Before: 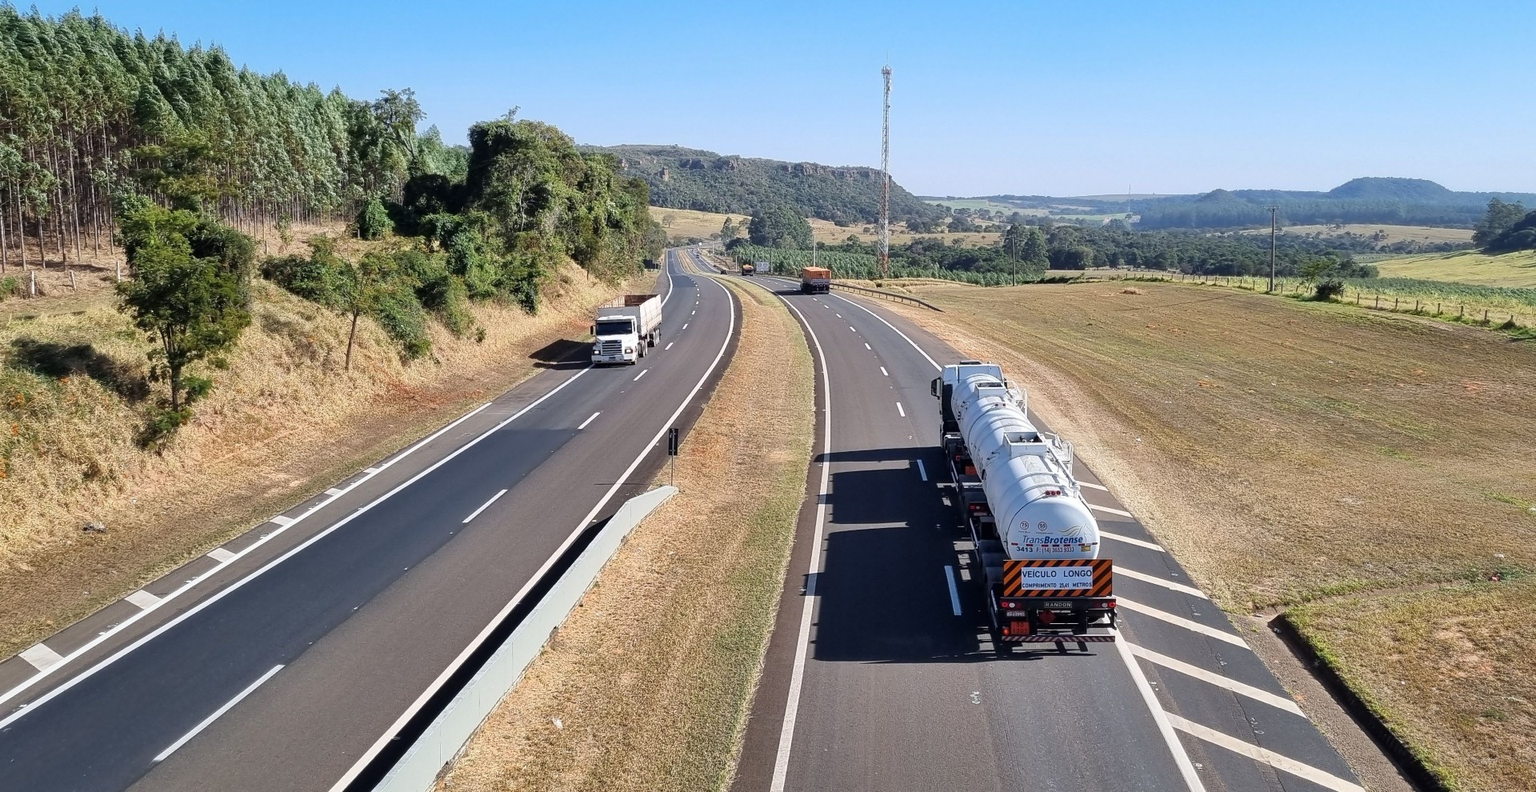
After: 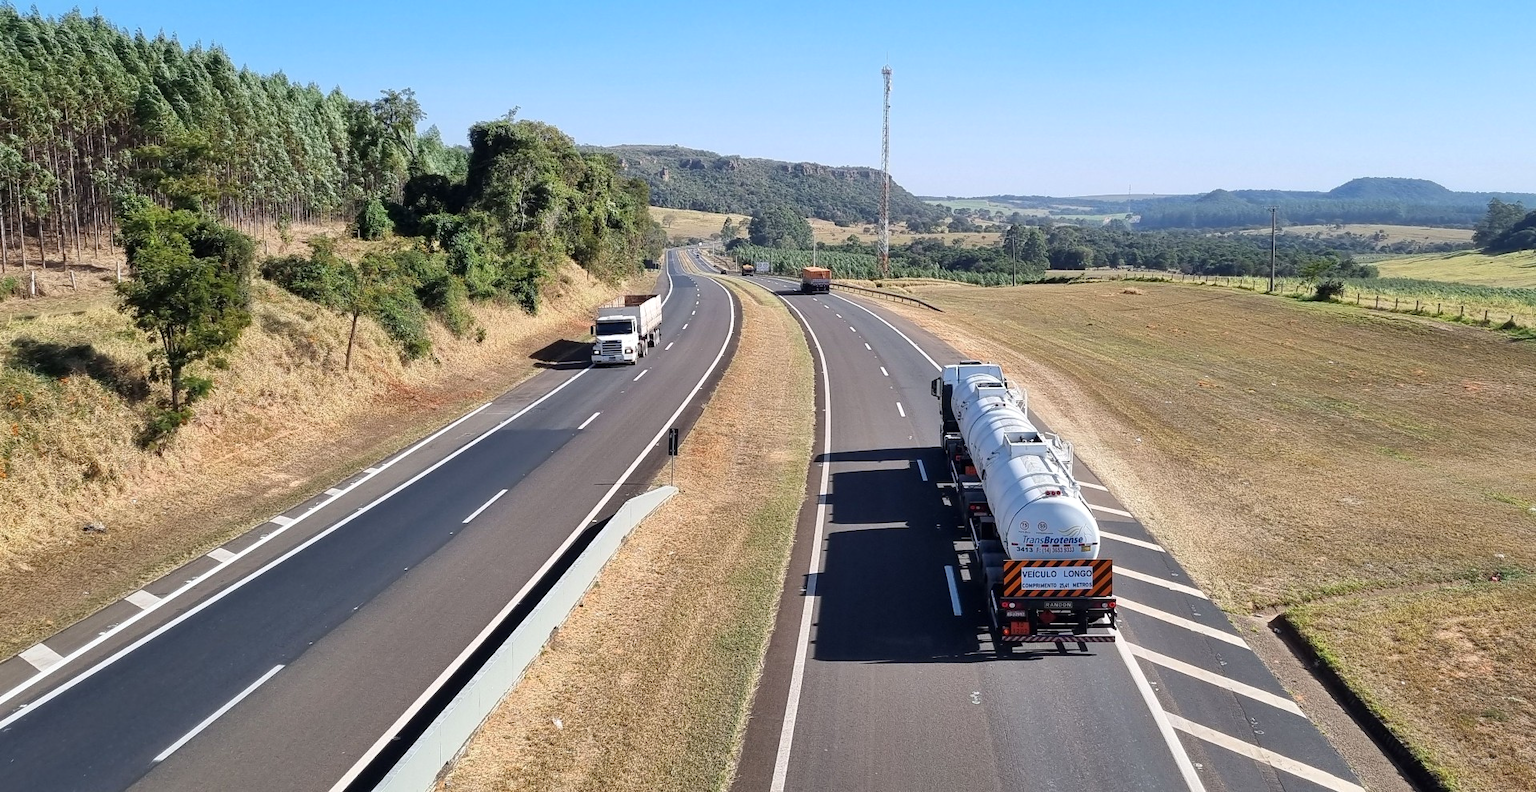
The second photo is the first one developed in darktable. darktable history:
exposure: exposure 0.079 EV, compensate highlight preservation false
